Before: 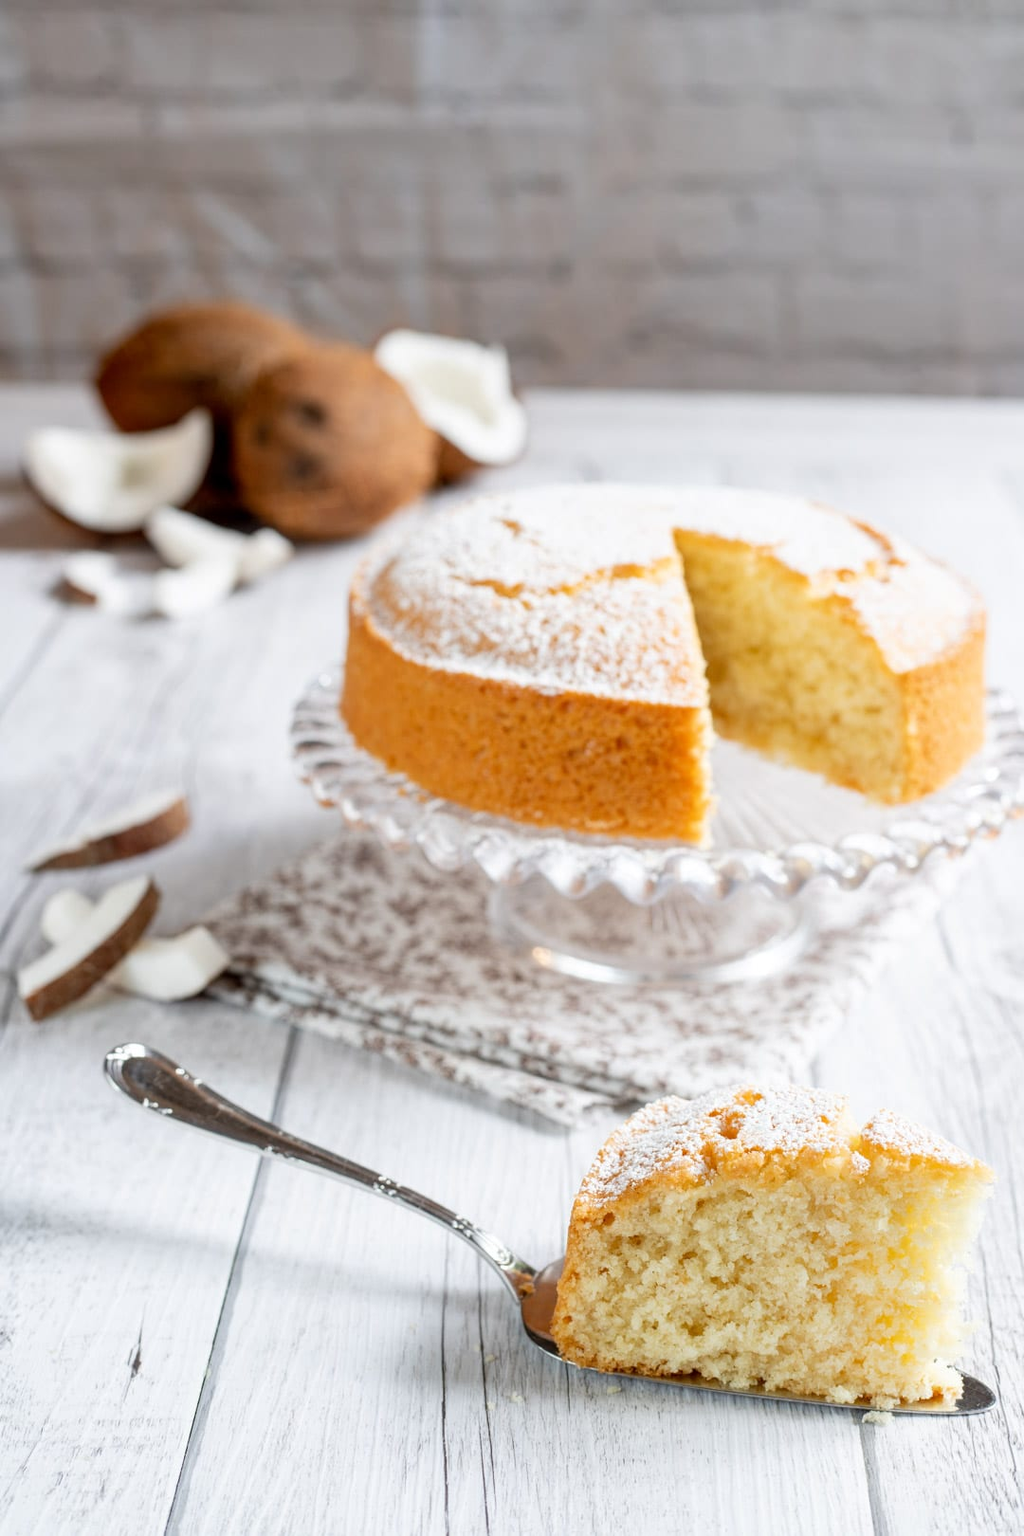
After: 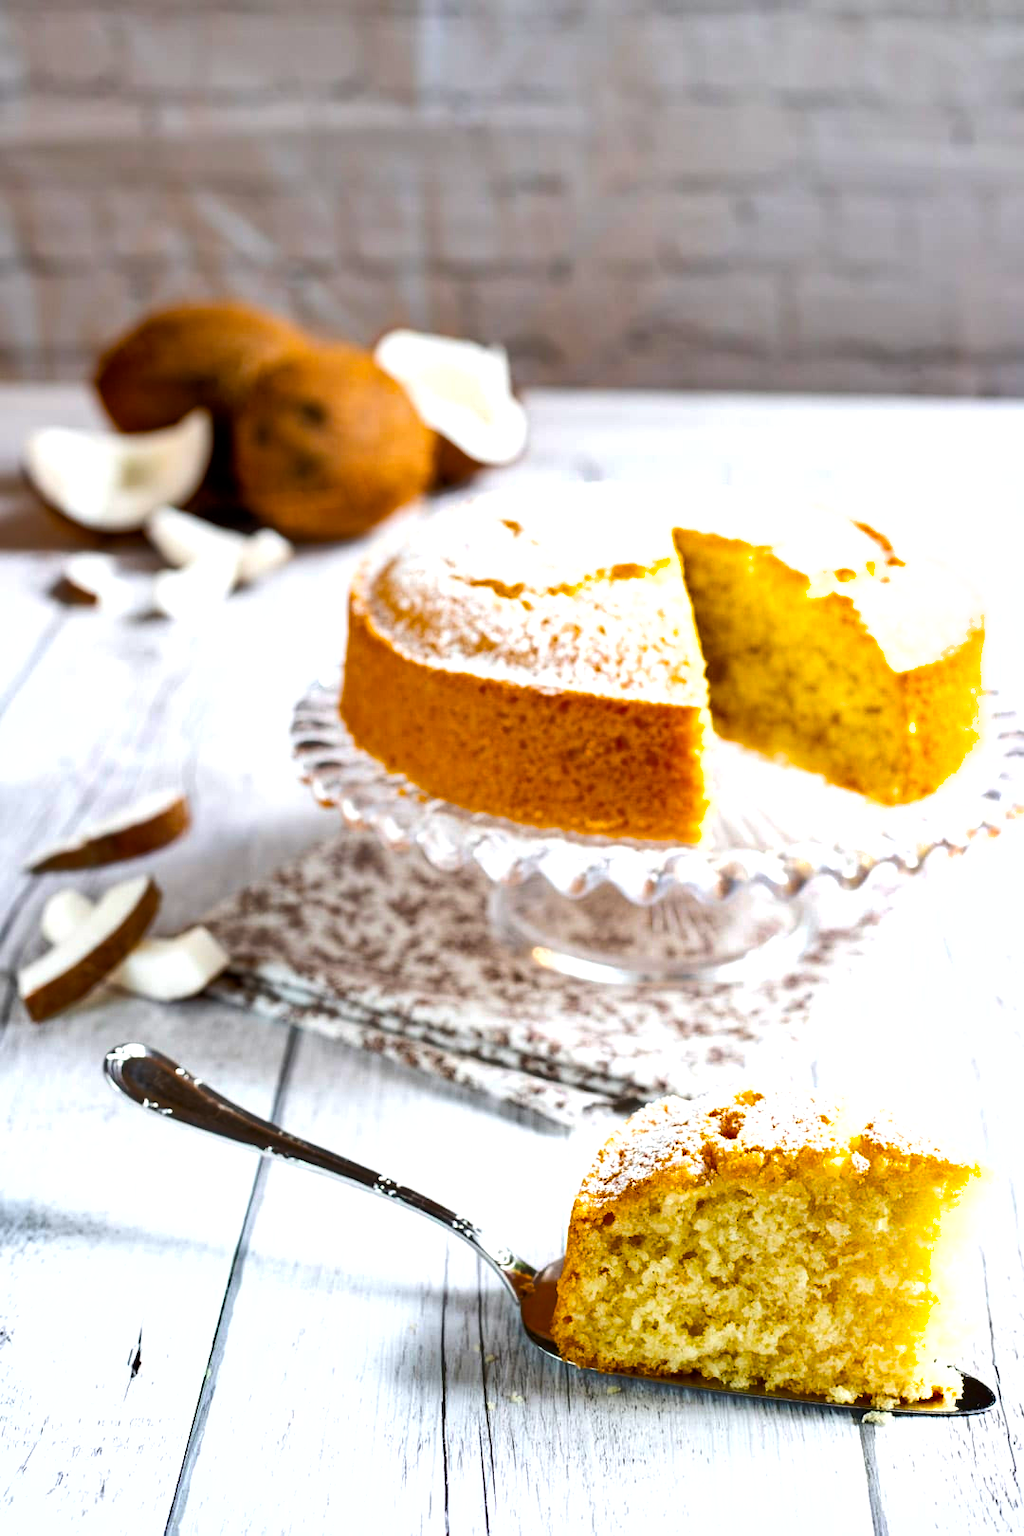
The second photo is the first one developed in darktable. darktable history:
color balance rgb: highlights gain › luminance 14.953%, linear chroma grading › global chroma 15.459%, perceptual saturation grading › global saturation 25.756%, global vibrance 35.141%, contrast 10.62%
shadows and highlights: shadows 32.75, highlights -47.61, compress 49.92%, soften with gaussian
